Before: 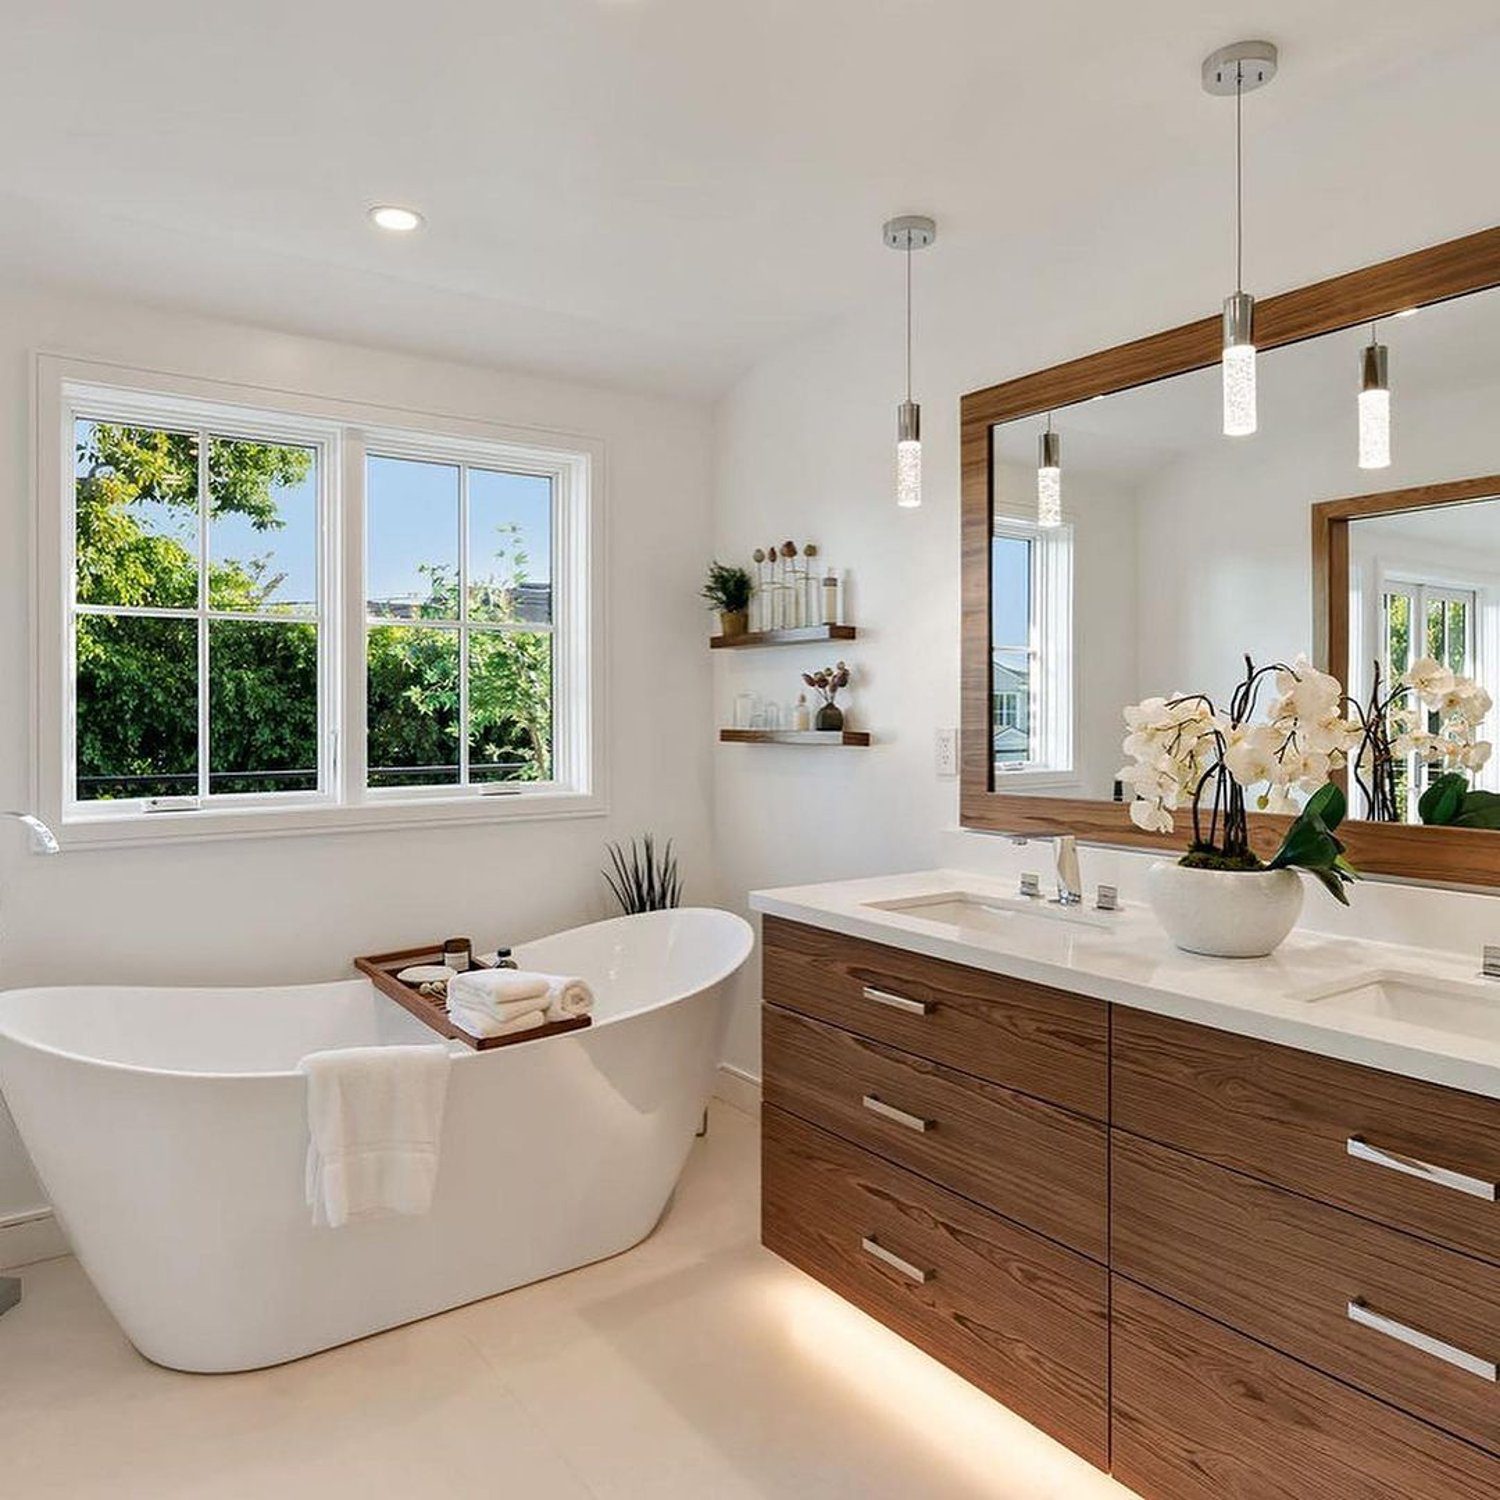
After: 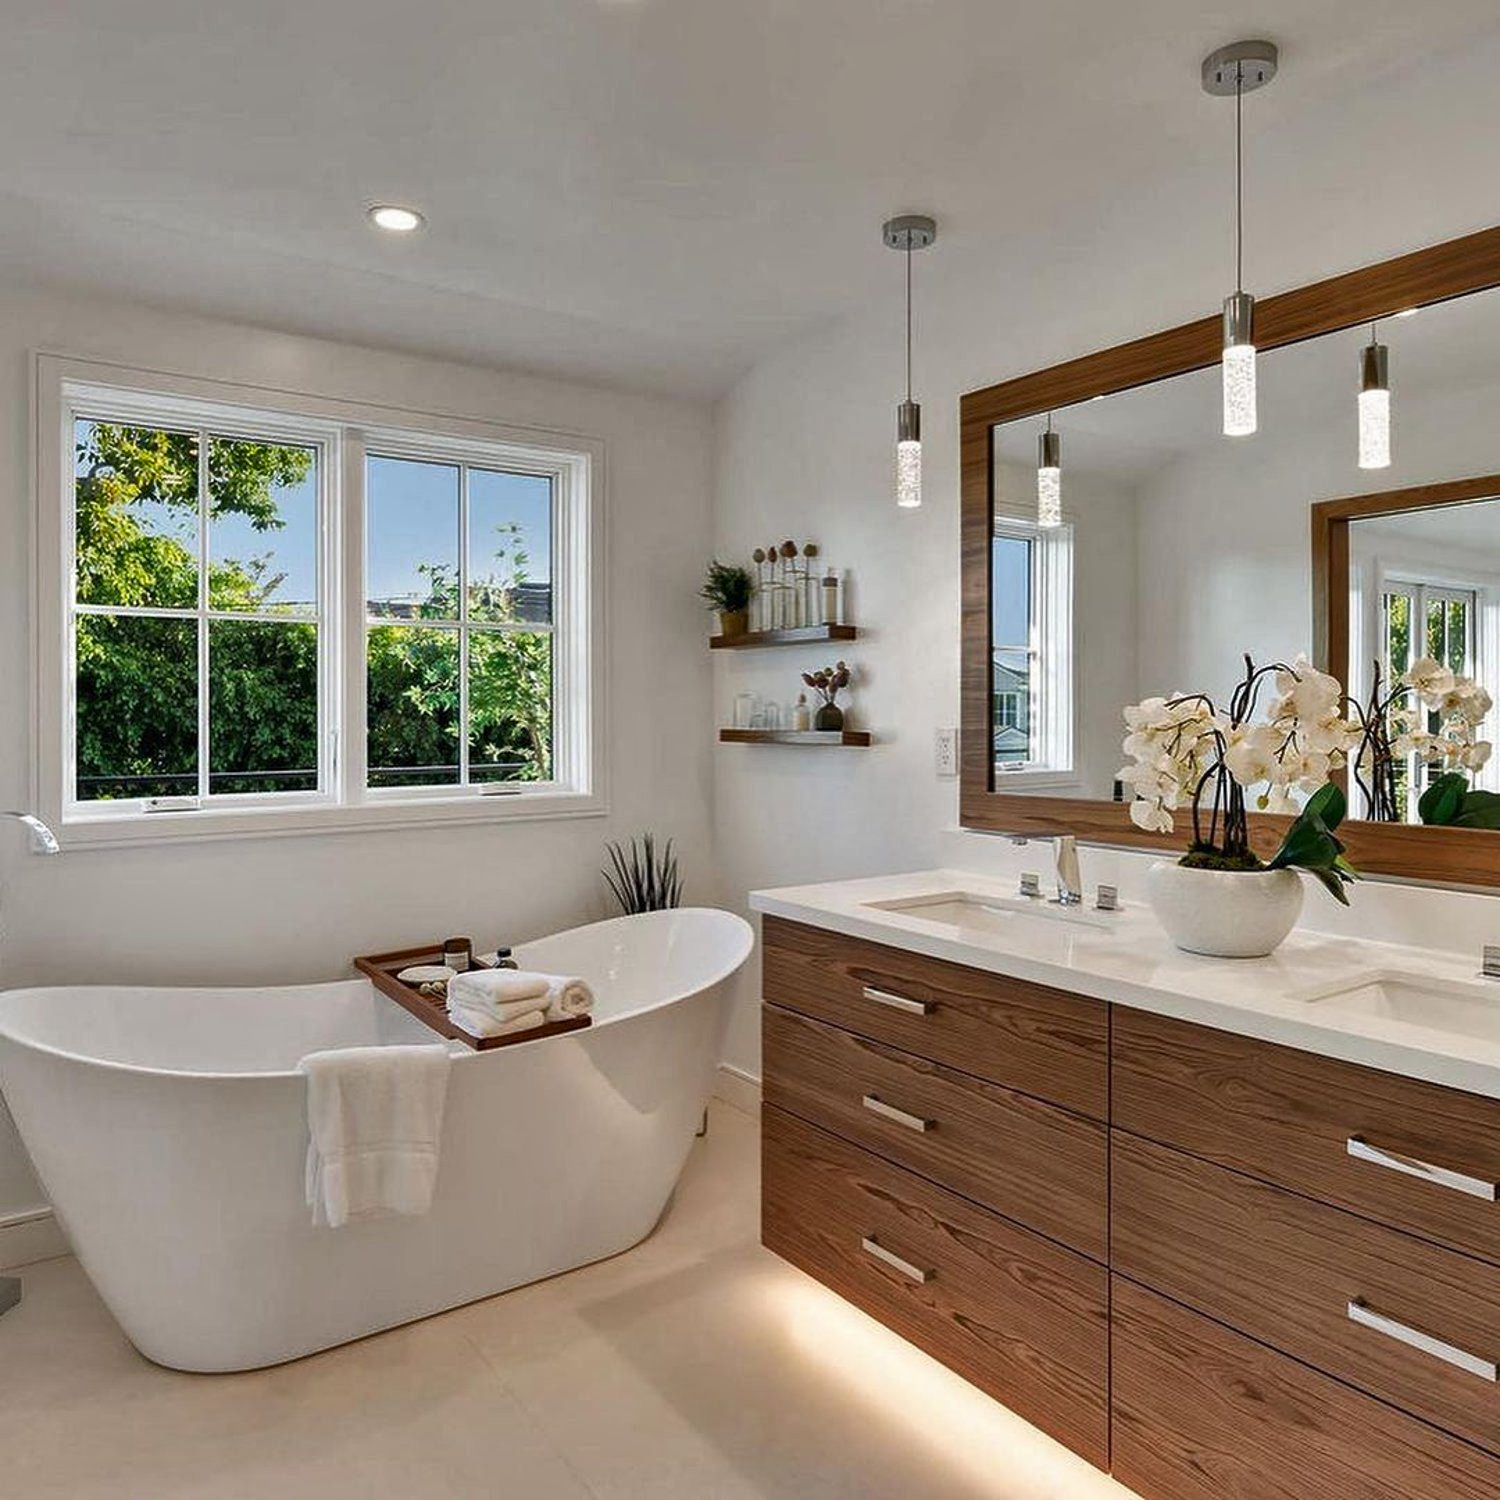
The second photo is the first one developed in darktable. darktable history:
shadows and highlights: radius 108.93, shadows 41.29, highlights -72.83, highlights color adjustment 46.86%, low approximation 0.01, soften with gaussian
